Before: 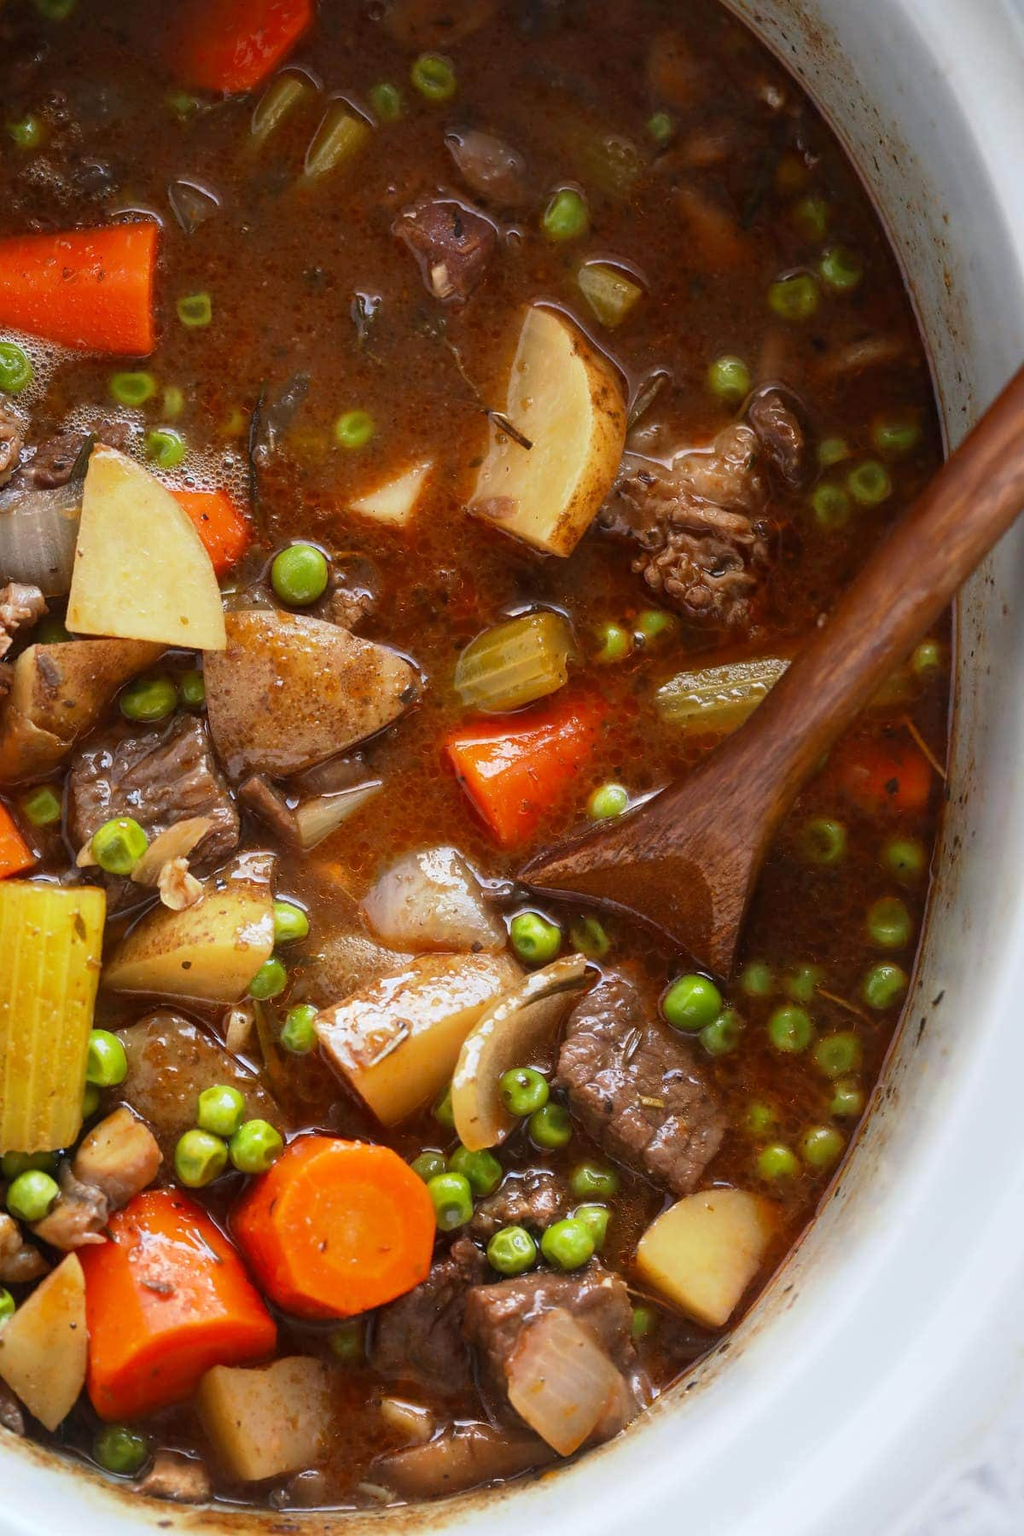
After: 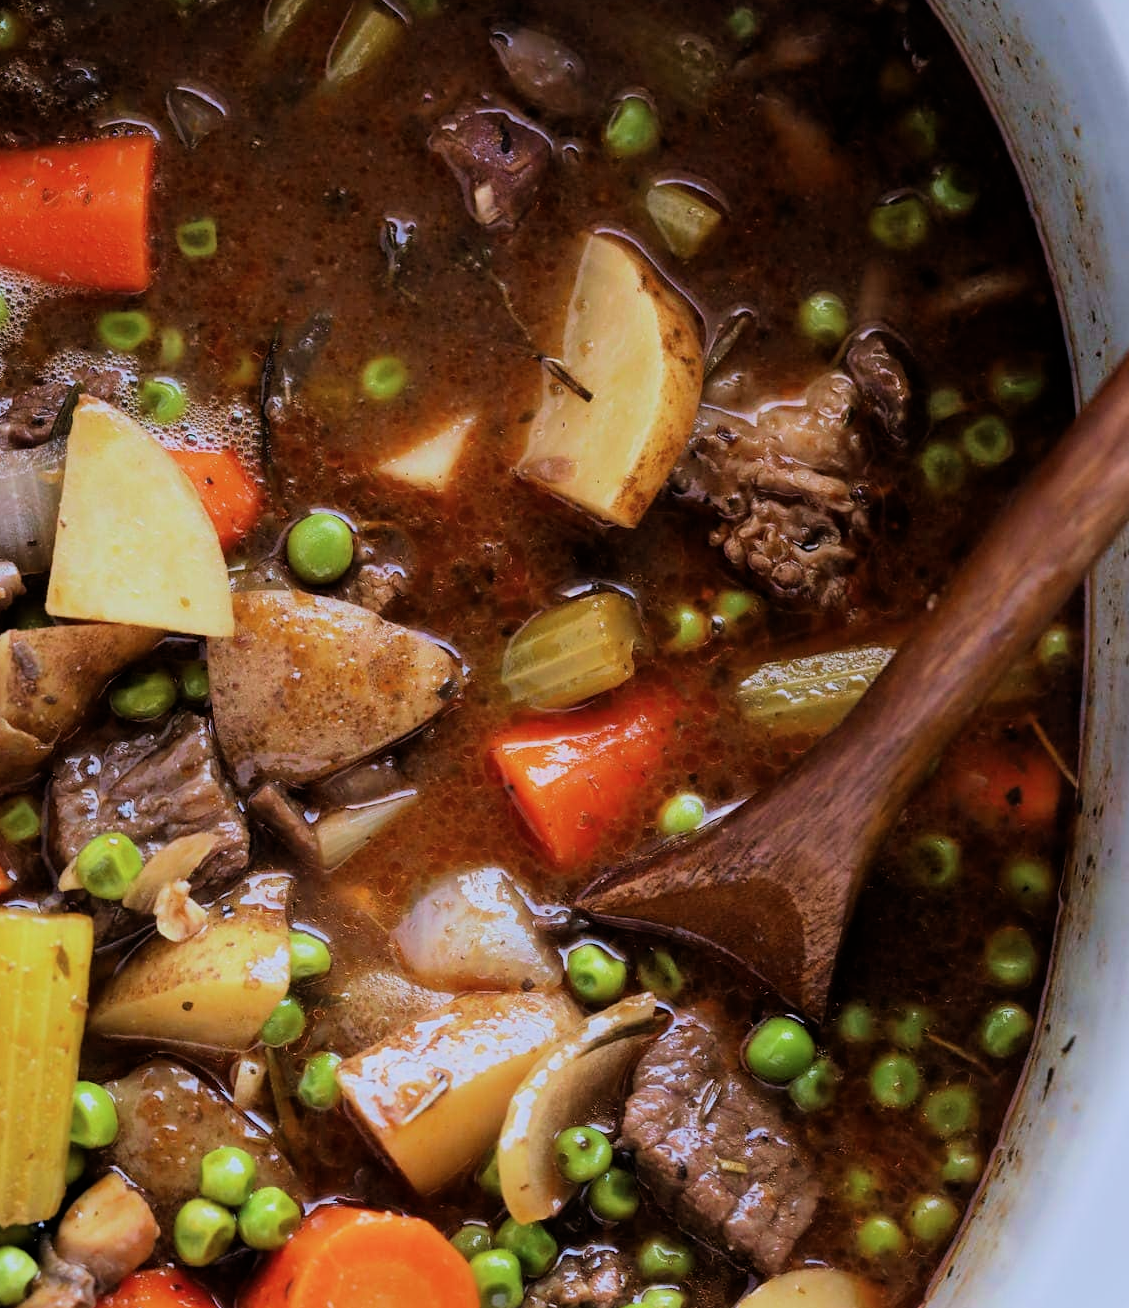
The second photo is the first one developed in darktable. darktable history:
velvia: on, module defaults
crop: left 2.611%, top 6.971%, right 3.238%, bottom 20.311%
color calibration: illuminant as shot in camera, x 0.37, y 0.382, temperature 4316.65 K
filmic rgb: black relative exposure -5.1 EV, white relative exposure 3.98 EV, hardness 2.89, contrast 1.189
